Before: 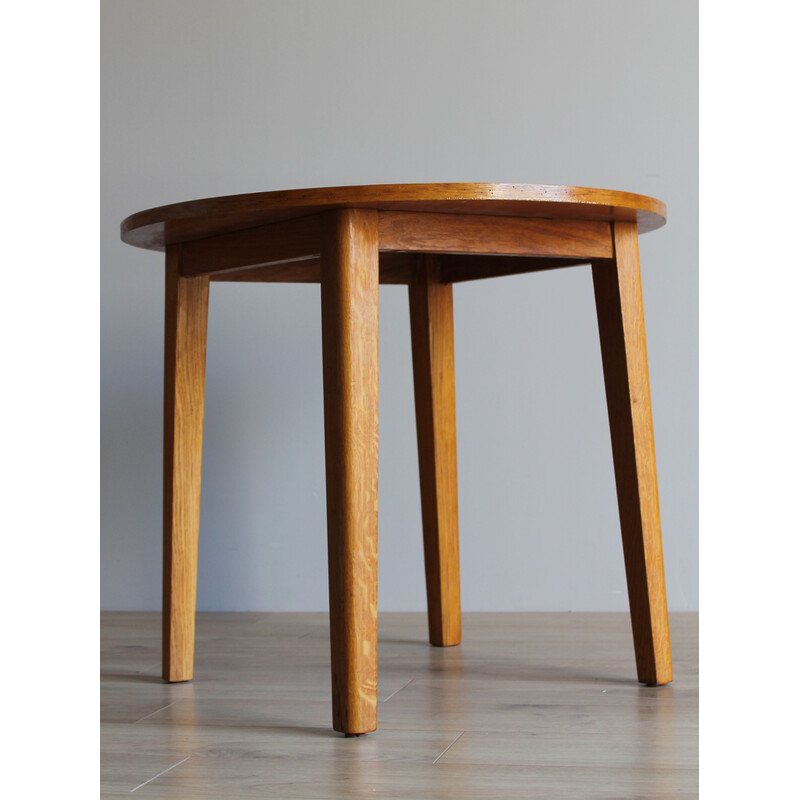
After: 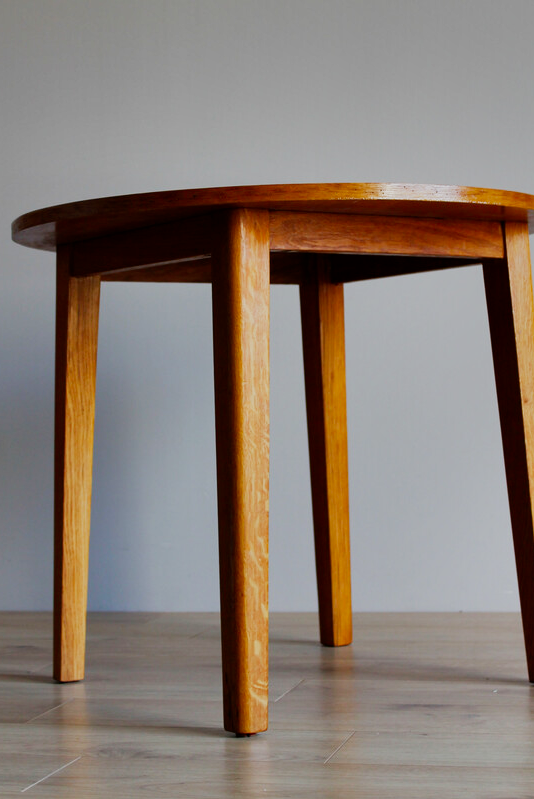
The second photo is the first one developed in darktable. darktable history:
crop and rotate: left 13.647%, right 19.492%
shadows and highlights: white point adjustment -3.72, highlights -63.75, soften with gaussian
filmic rgb: middle gray luminance 21.72%, black relative exposure -14.08 EV, white relative exposure 2.96 EV, target black luminance 0%, hardness 8.82, latitude 60.18%, contrast 1.211, highlights saturation mix 5%, shadows ↔ highlights balance 40.83%, preserve chrominance no, color science v4 (2020), iterations of high-quality reconstruction 0, contrast in shadows soft, contrast in highlights soft
